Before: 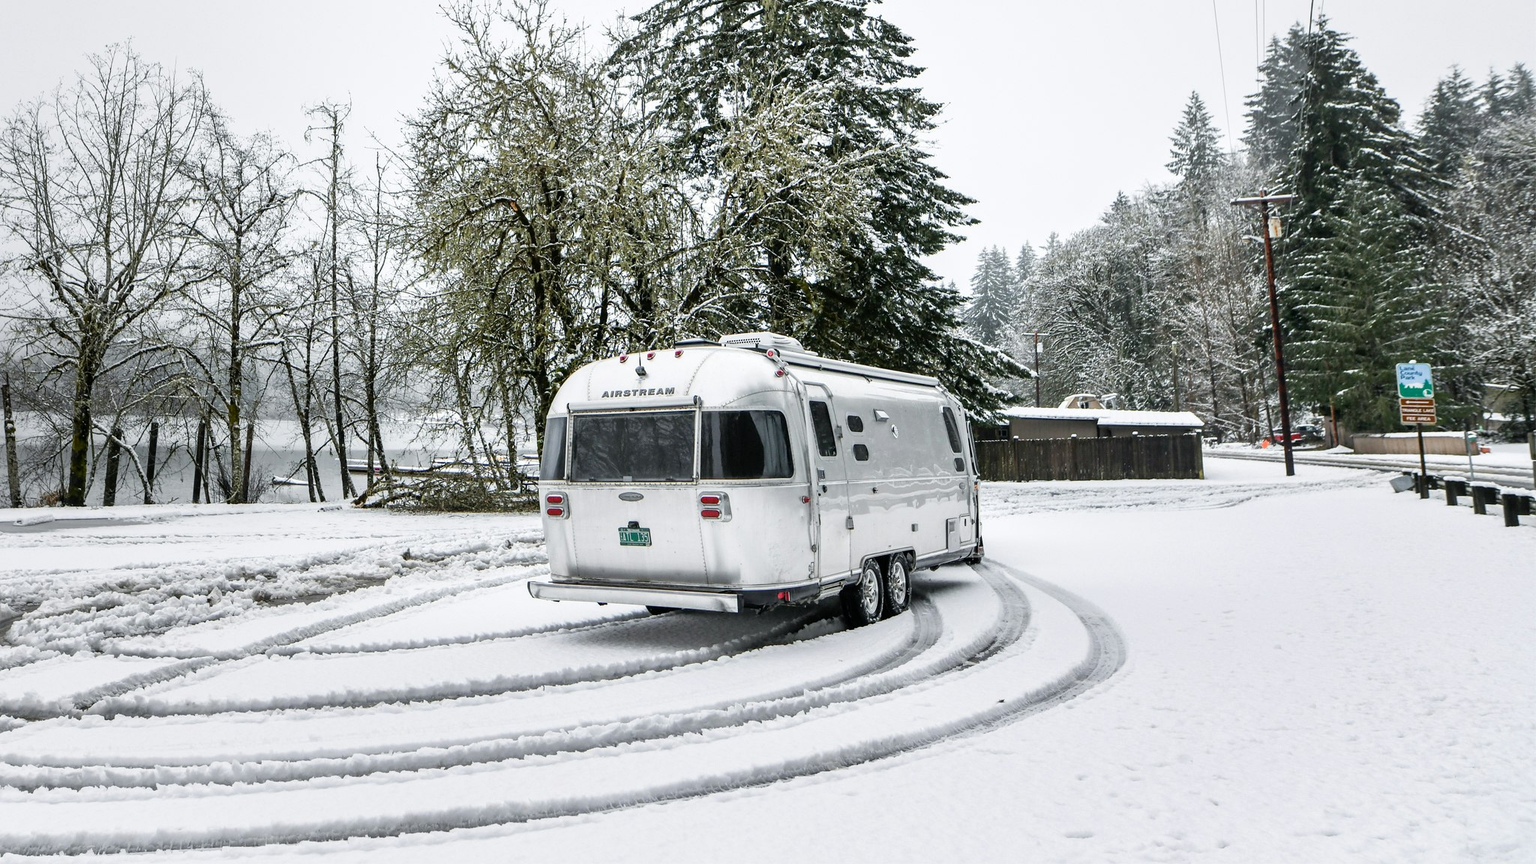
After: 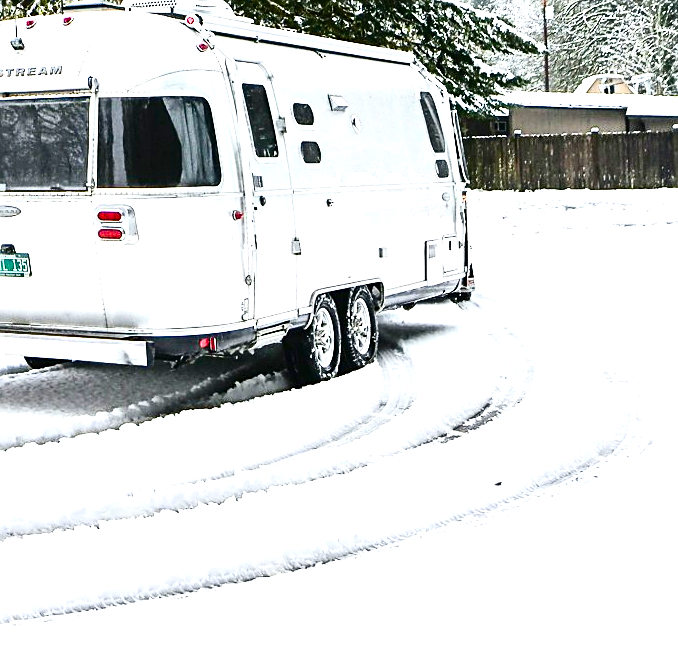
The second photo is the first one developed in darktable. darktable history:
crop: left 40.878%, top 39.176%, right 25.993%, bottom 3.081%
color balance rgb: perceptual saturation grading › global saturation 20%, perceptual saturation grading › highlights -25%, perceptual saturation grading › shadows 50%
sharpen: on, module defaults
contrast brightness saturation: contrast 0.28
exposure: black level correction -0.002, exposure 1.35 EV, compensate highlight preservation false
